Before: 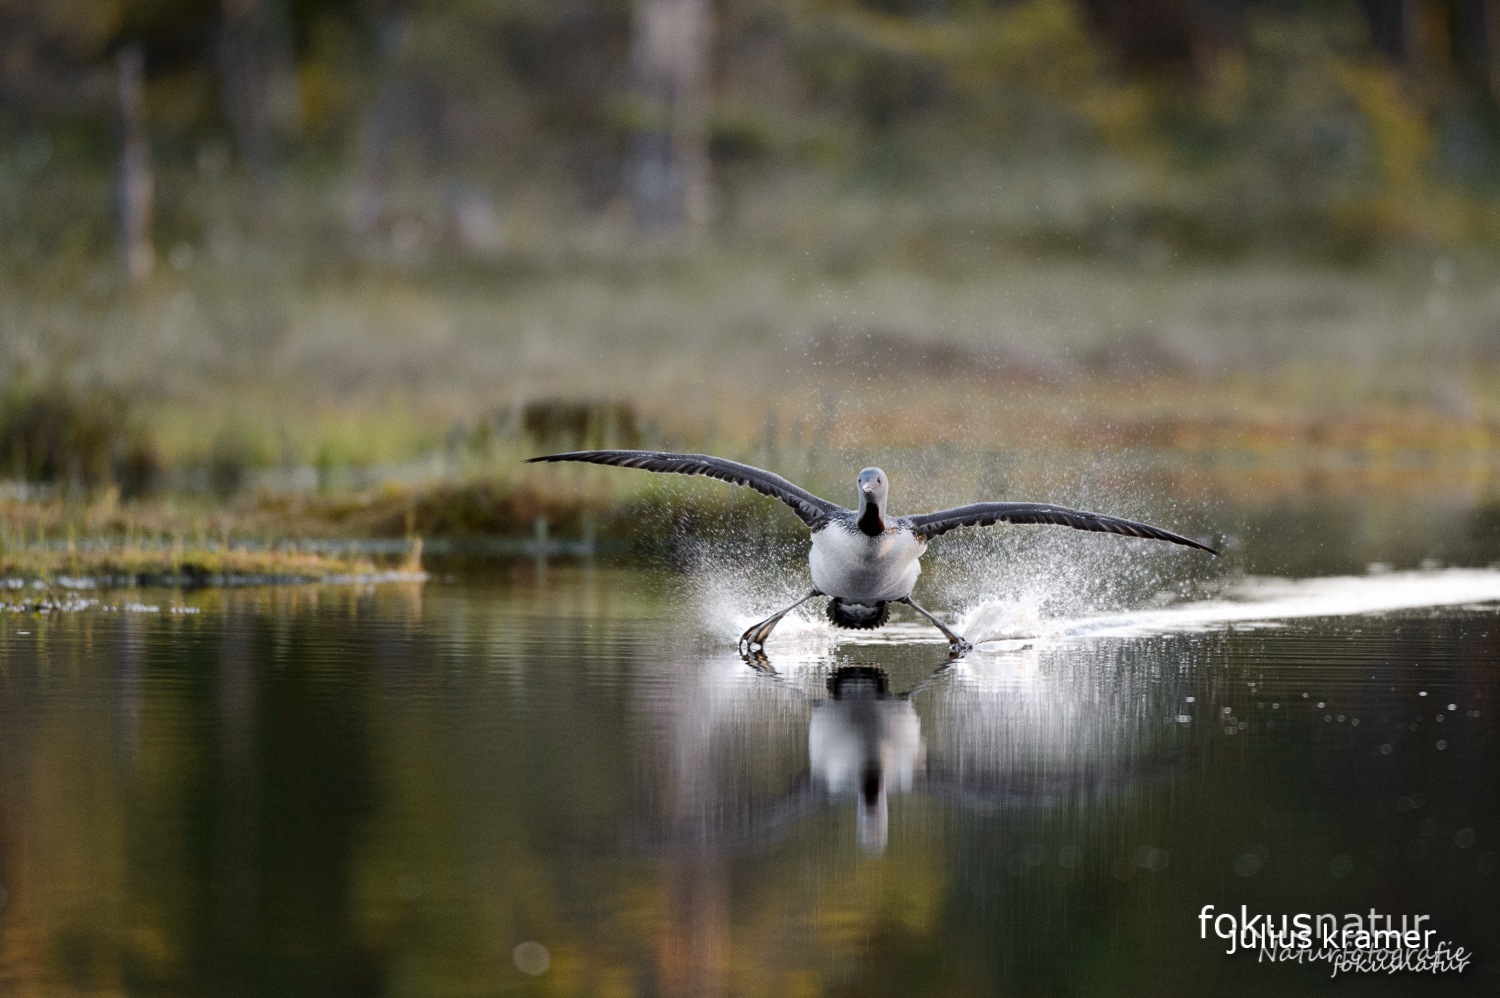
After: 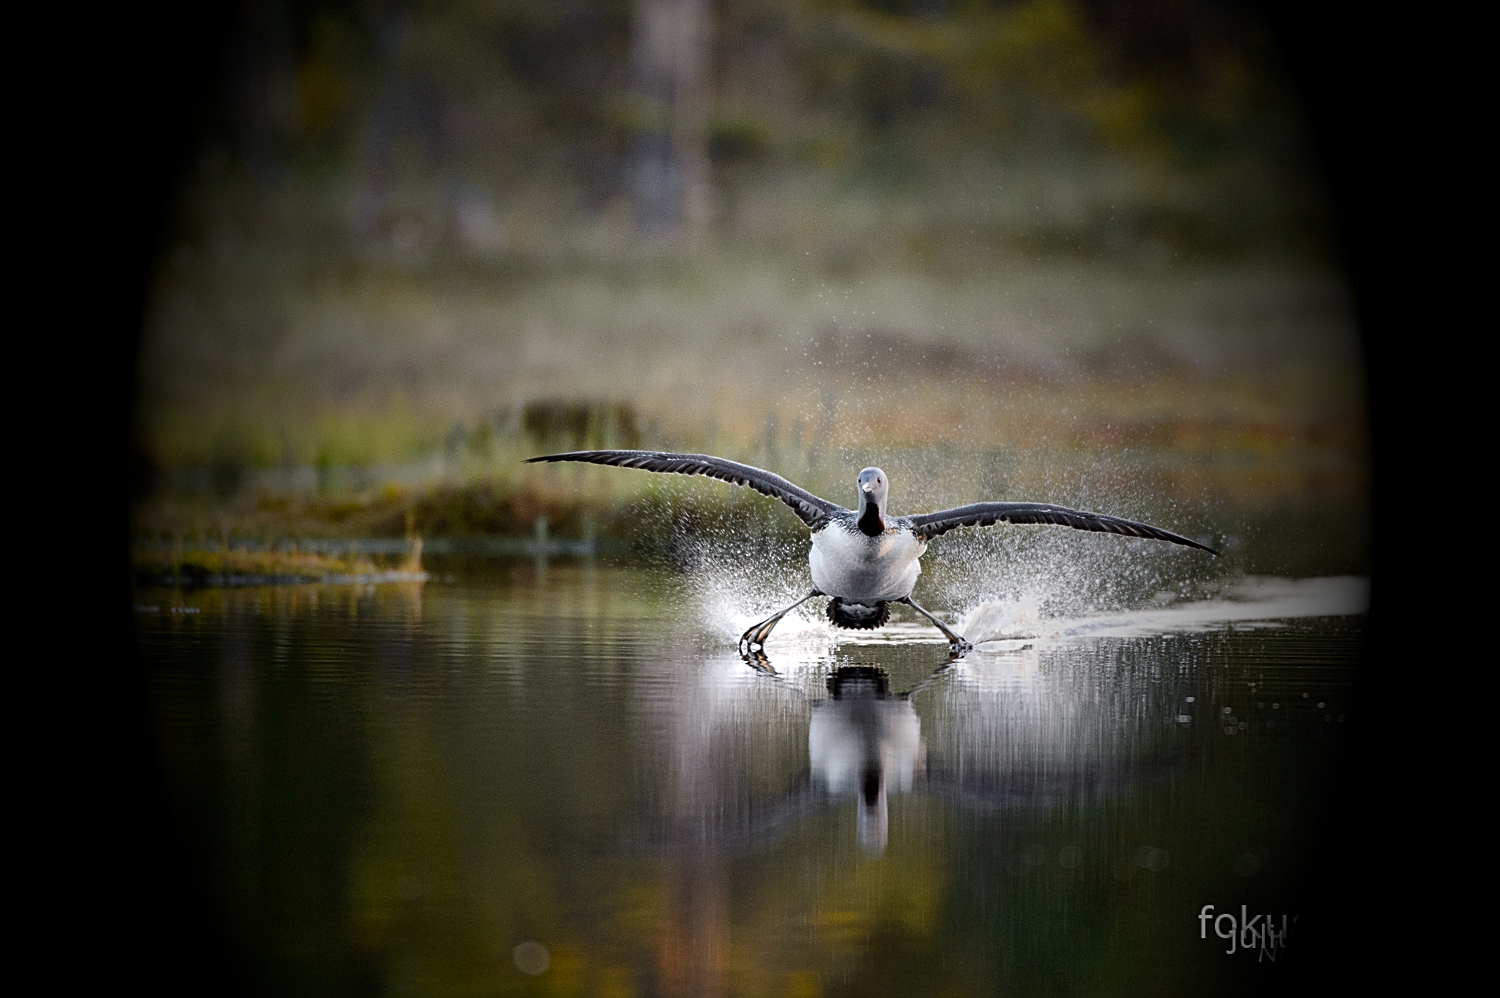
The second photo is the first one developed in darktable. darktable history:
shadows and highlights: radius 44.78, white point adjustment 6.64, compress 79.65%, highlights color adjustment 78.42%, soften with gaussian
vignetting: fall-off start 15.9%, fall-off radius 100%, brightness -1, saturation 0.5, width/height ratio 0.719
sharpen: on, module defaults
